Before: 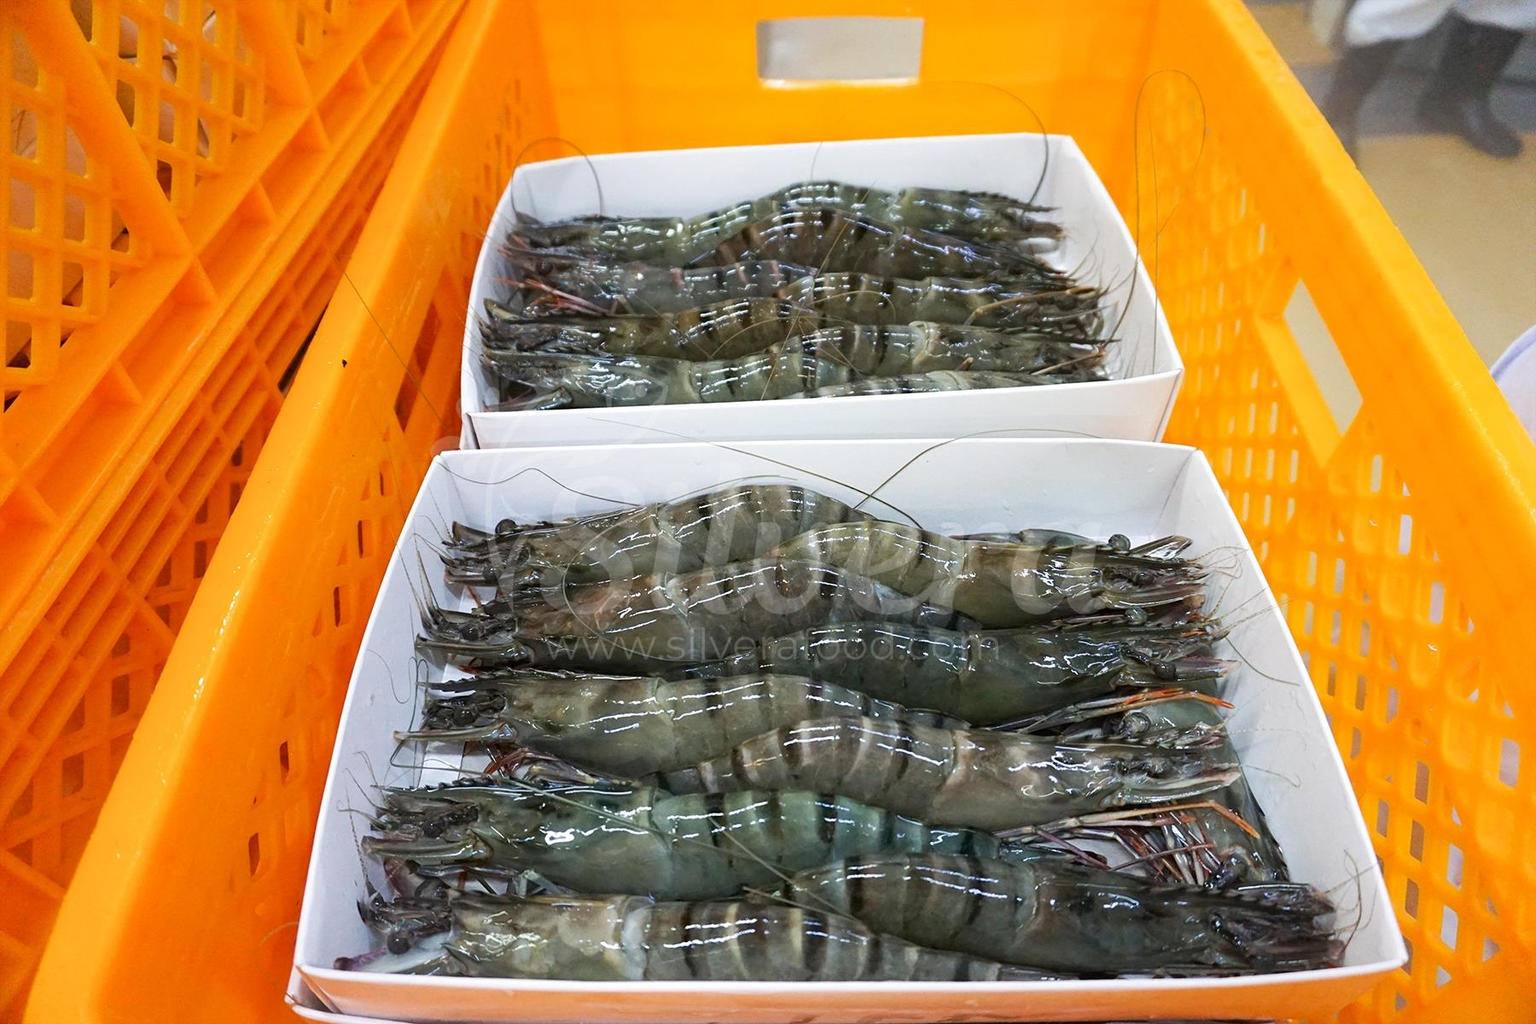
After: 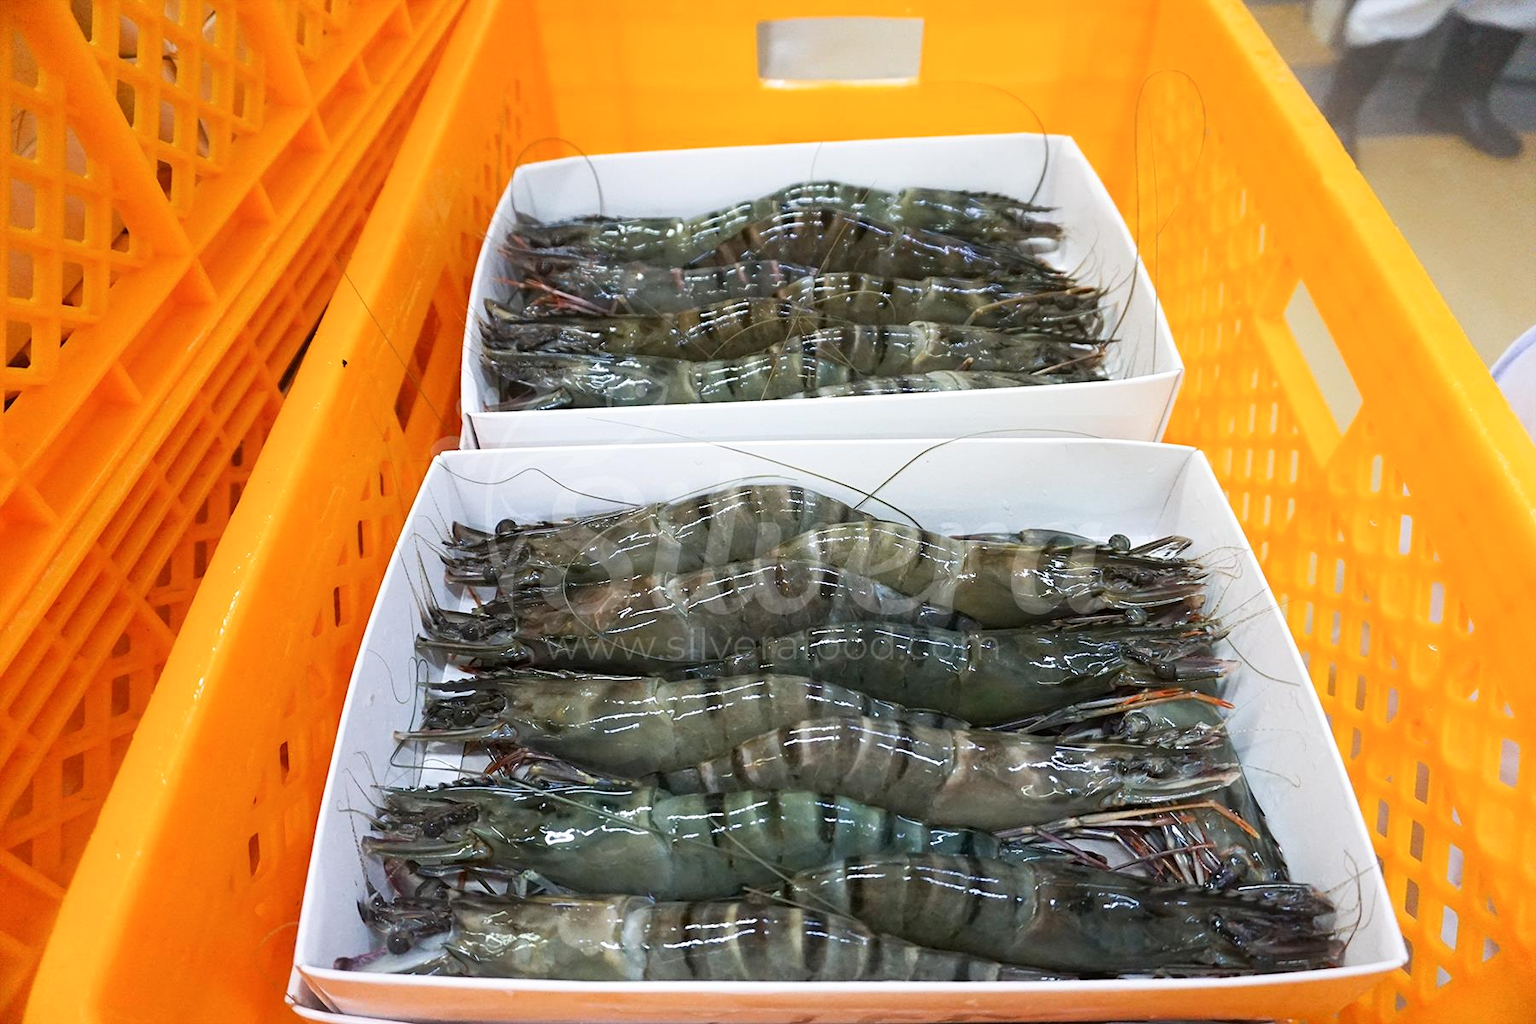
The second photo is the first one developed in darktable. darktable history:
shadows and highlights: shadows 0, highlights 40
white balance: emerald 1
